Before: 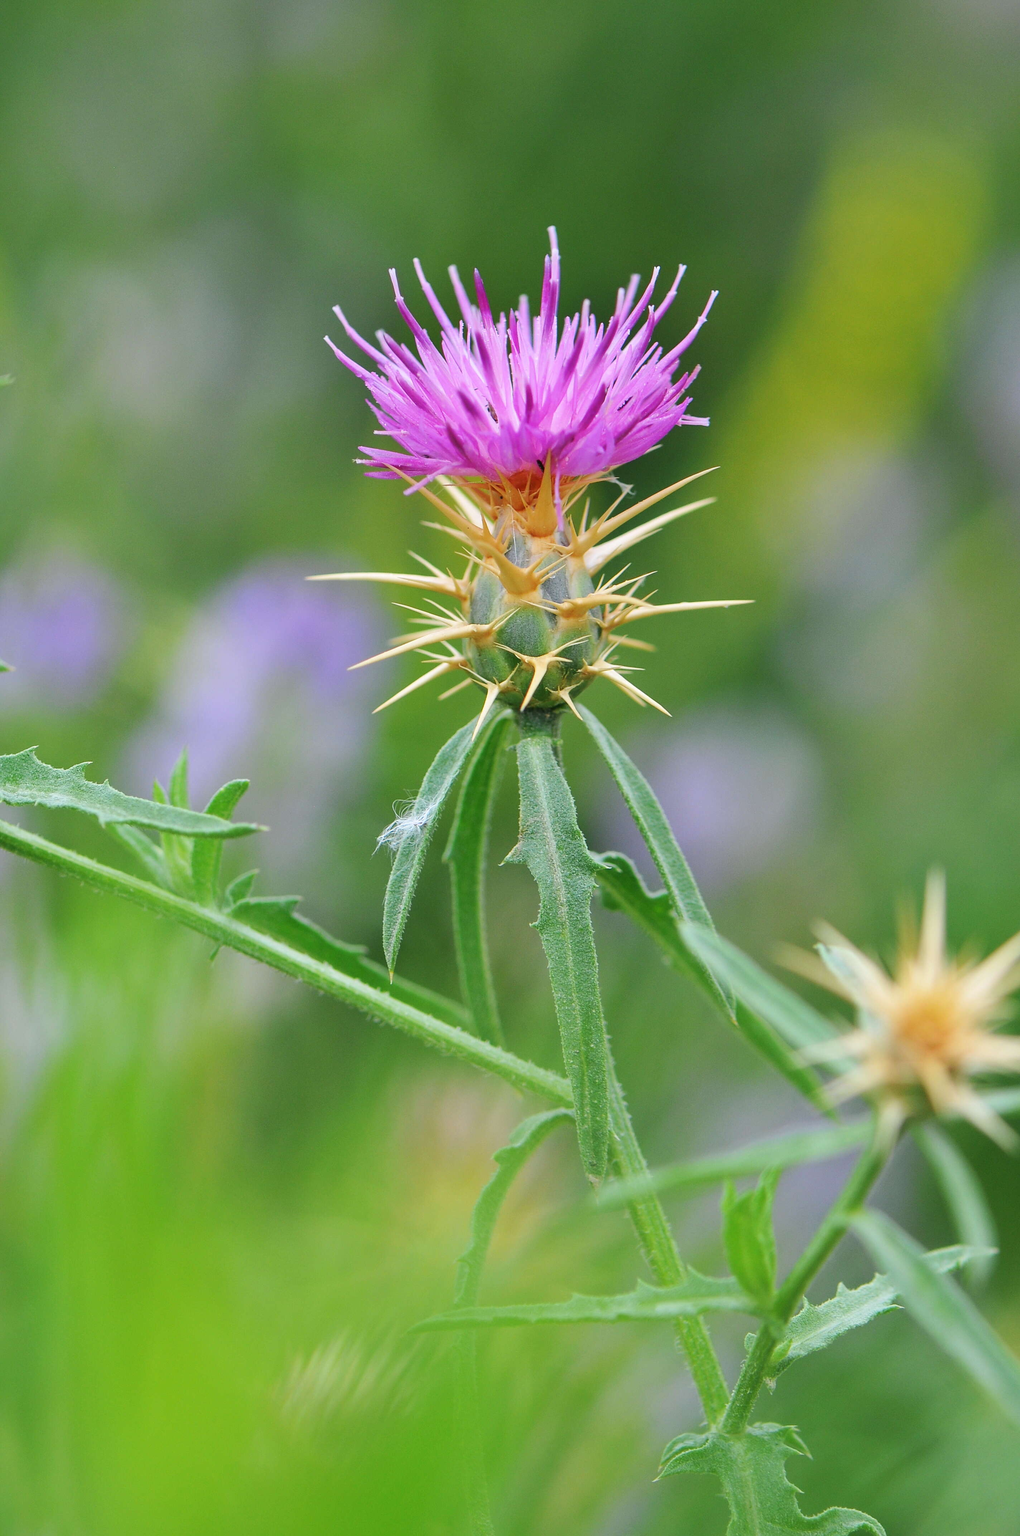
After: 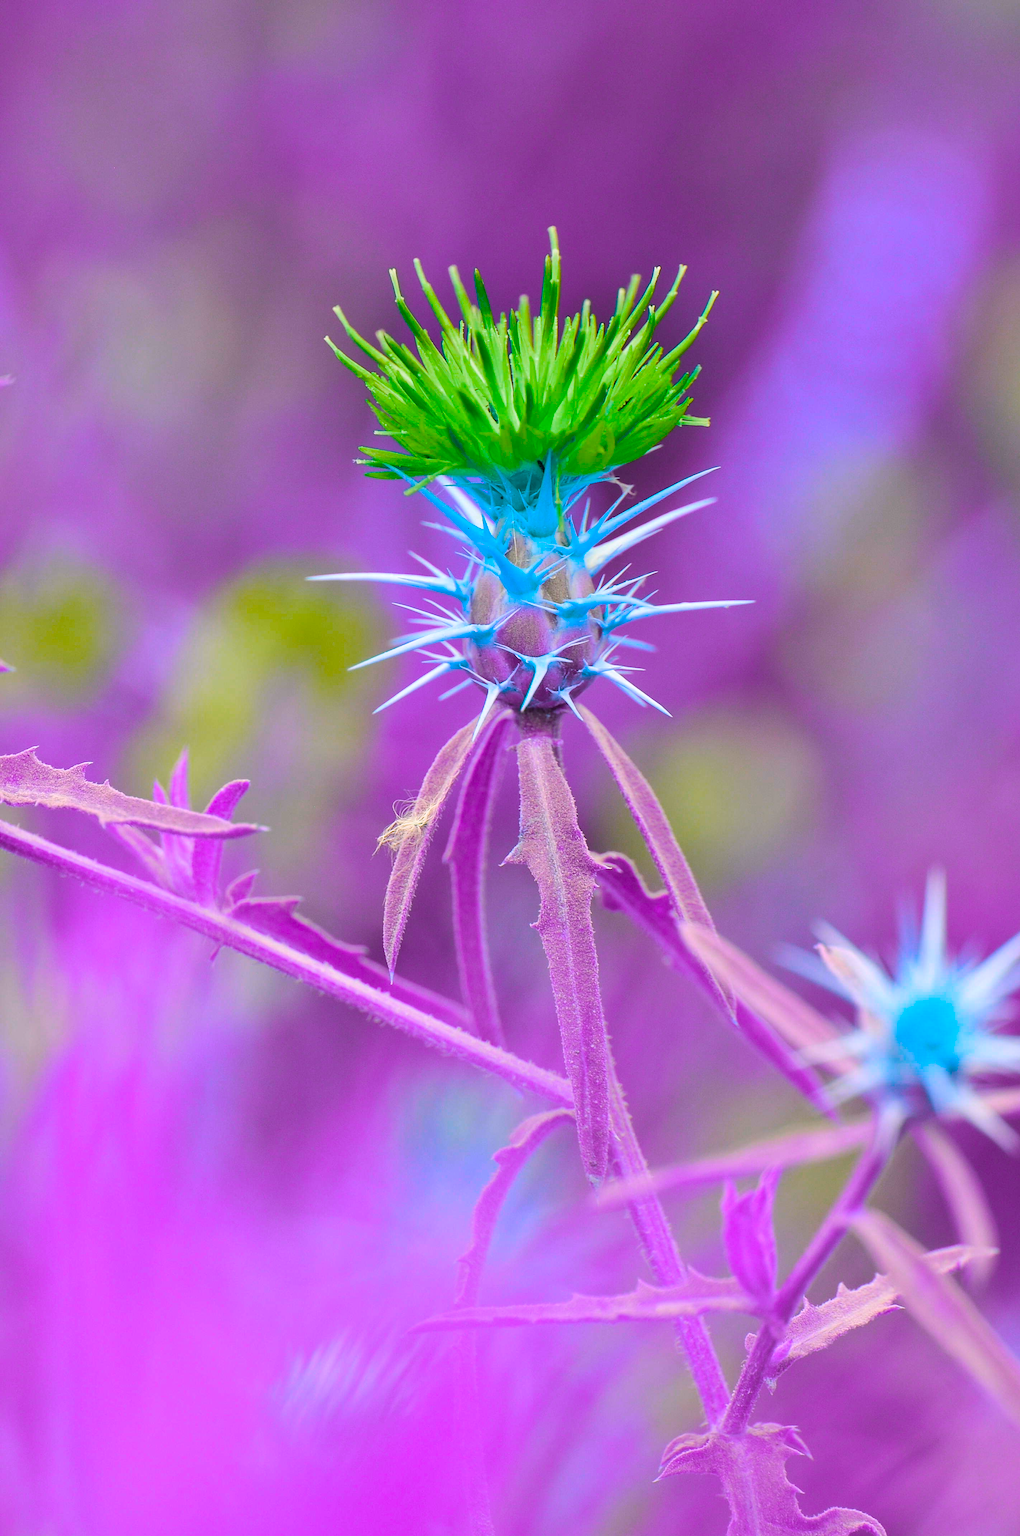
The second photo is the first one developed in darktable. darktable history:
color balance rgb: power › hue 324.41°, perceptual saturation grading › global saturation 19.197%, hue shift 179.43°, global vibrance 49.909%, contrast 0.313%
shadows and highlights: shadows 29.78, highlights -30.47, low approximation 0.01, soften with gaussian
